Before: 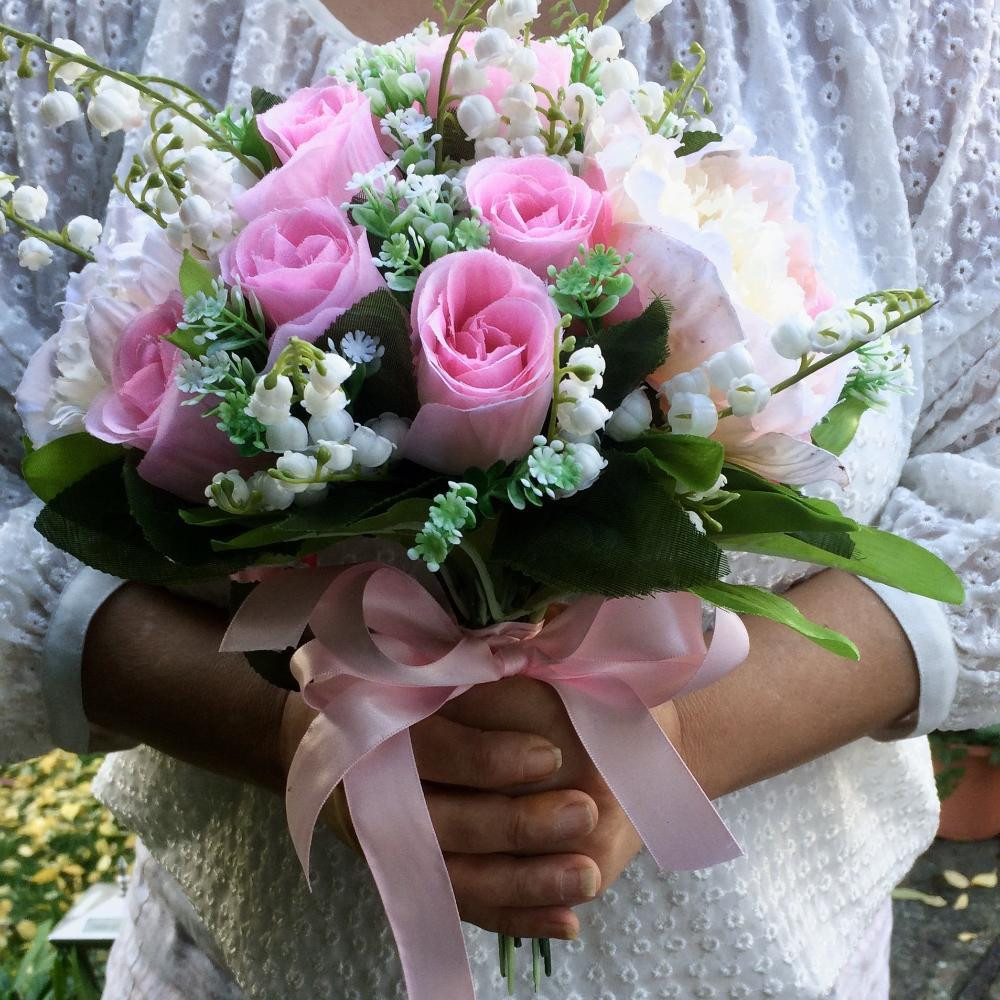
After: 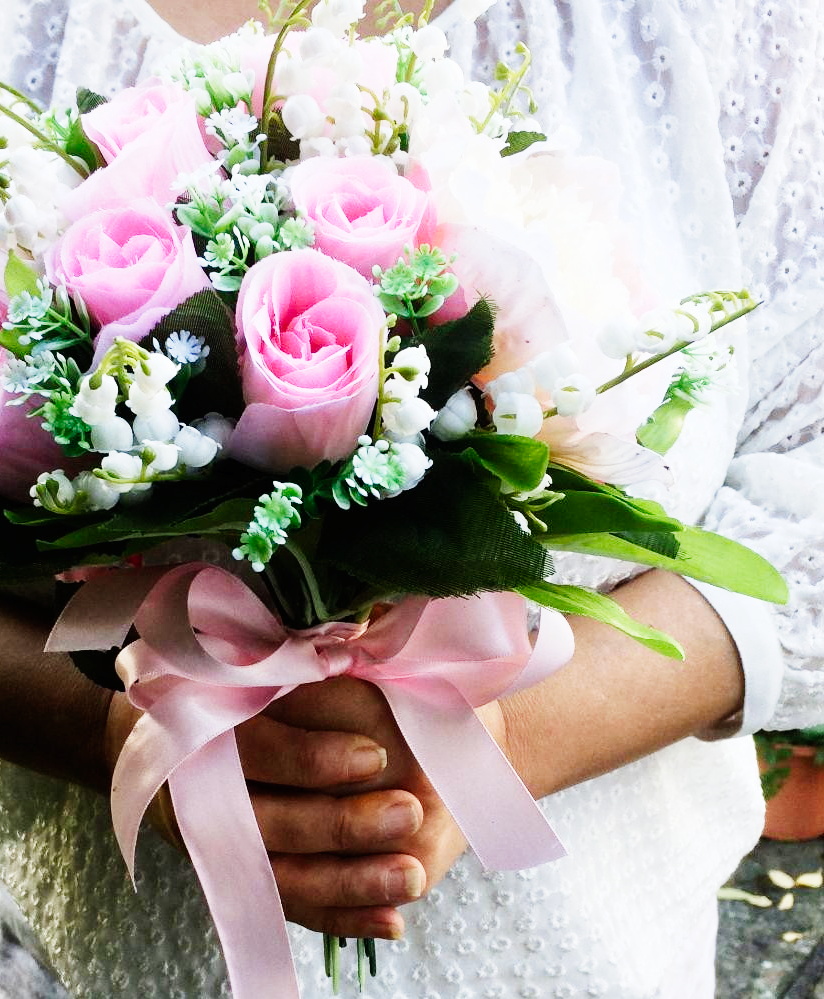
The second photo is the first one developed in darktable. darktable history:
base curve: curves: ch0 [(0, 0) (0, 0.001) (0.001, 0.001) (0.004, 0.002) (0.007, 0.004) (0.015, 0.013) (0.033, 0.045) (0.052, 0.096) (0.075, 0.17) (0.099, 0.241) (0.163, 0.42) (0.219, 0.55) (0.259, 0.616) (0.327, 0.722) (0.365, 0.765) (0.522, 0.873) (0.547, 0.881) (0.689, 0.919) (0.826, 0.952) (1, 1)], preserve colors none
crop: left 17.582%, bottom 0.031%
